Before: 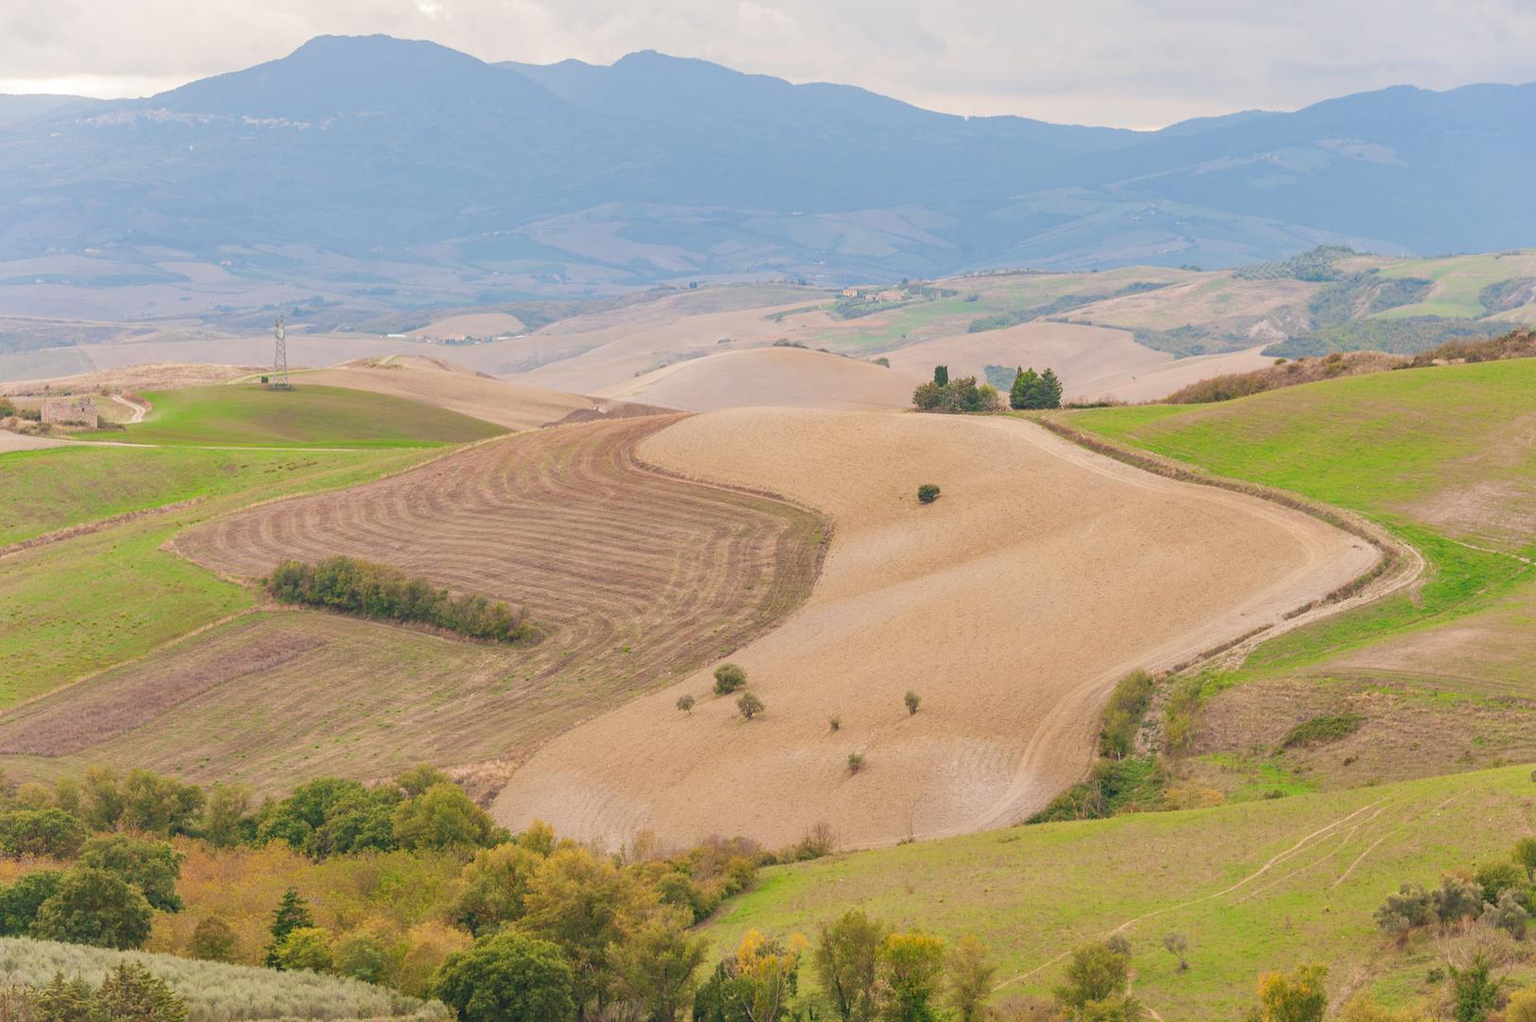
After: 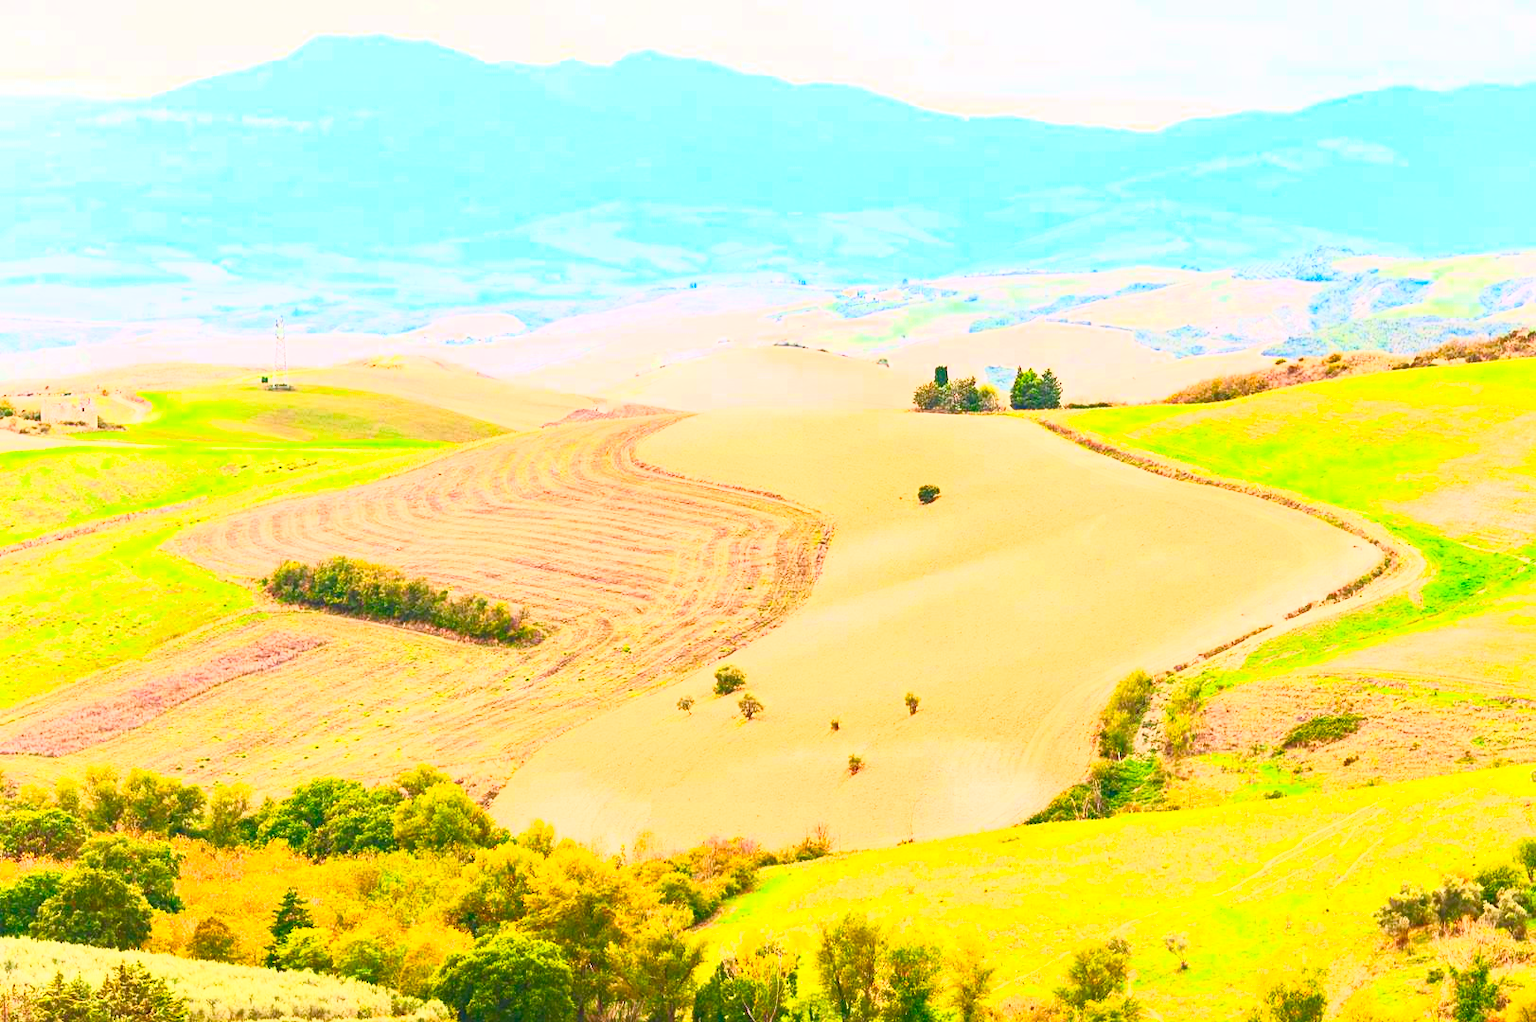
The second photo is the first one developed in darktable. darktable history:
color balance rgb: perceptual saturation grading › global saturation 20%, perceptual saturation grading › highlights -25%, perceptual saturation grading › shadows 25%
haze removal: strength 0.25, distance 0.25, compatibility mode true, adaptive false
contrast brightness saturation: contrast 1, brightness 1, saturation 1
